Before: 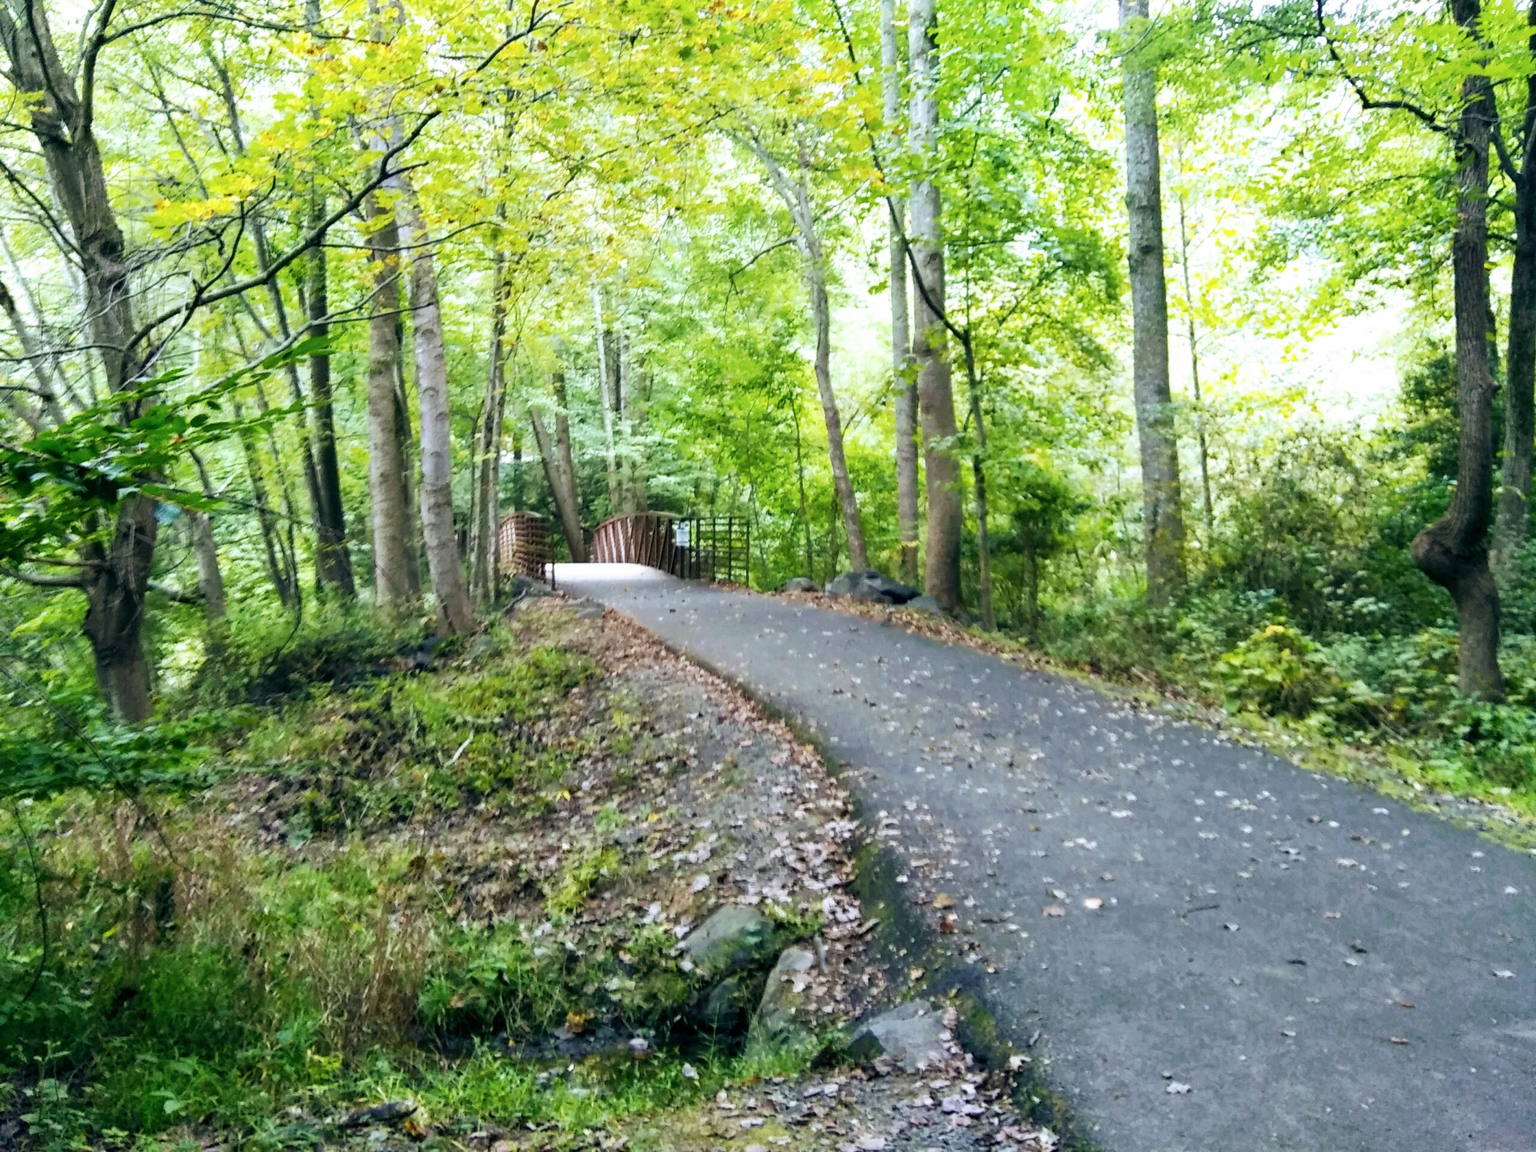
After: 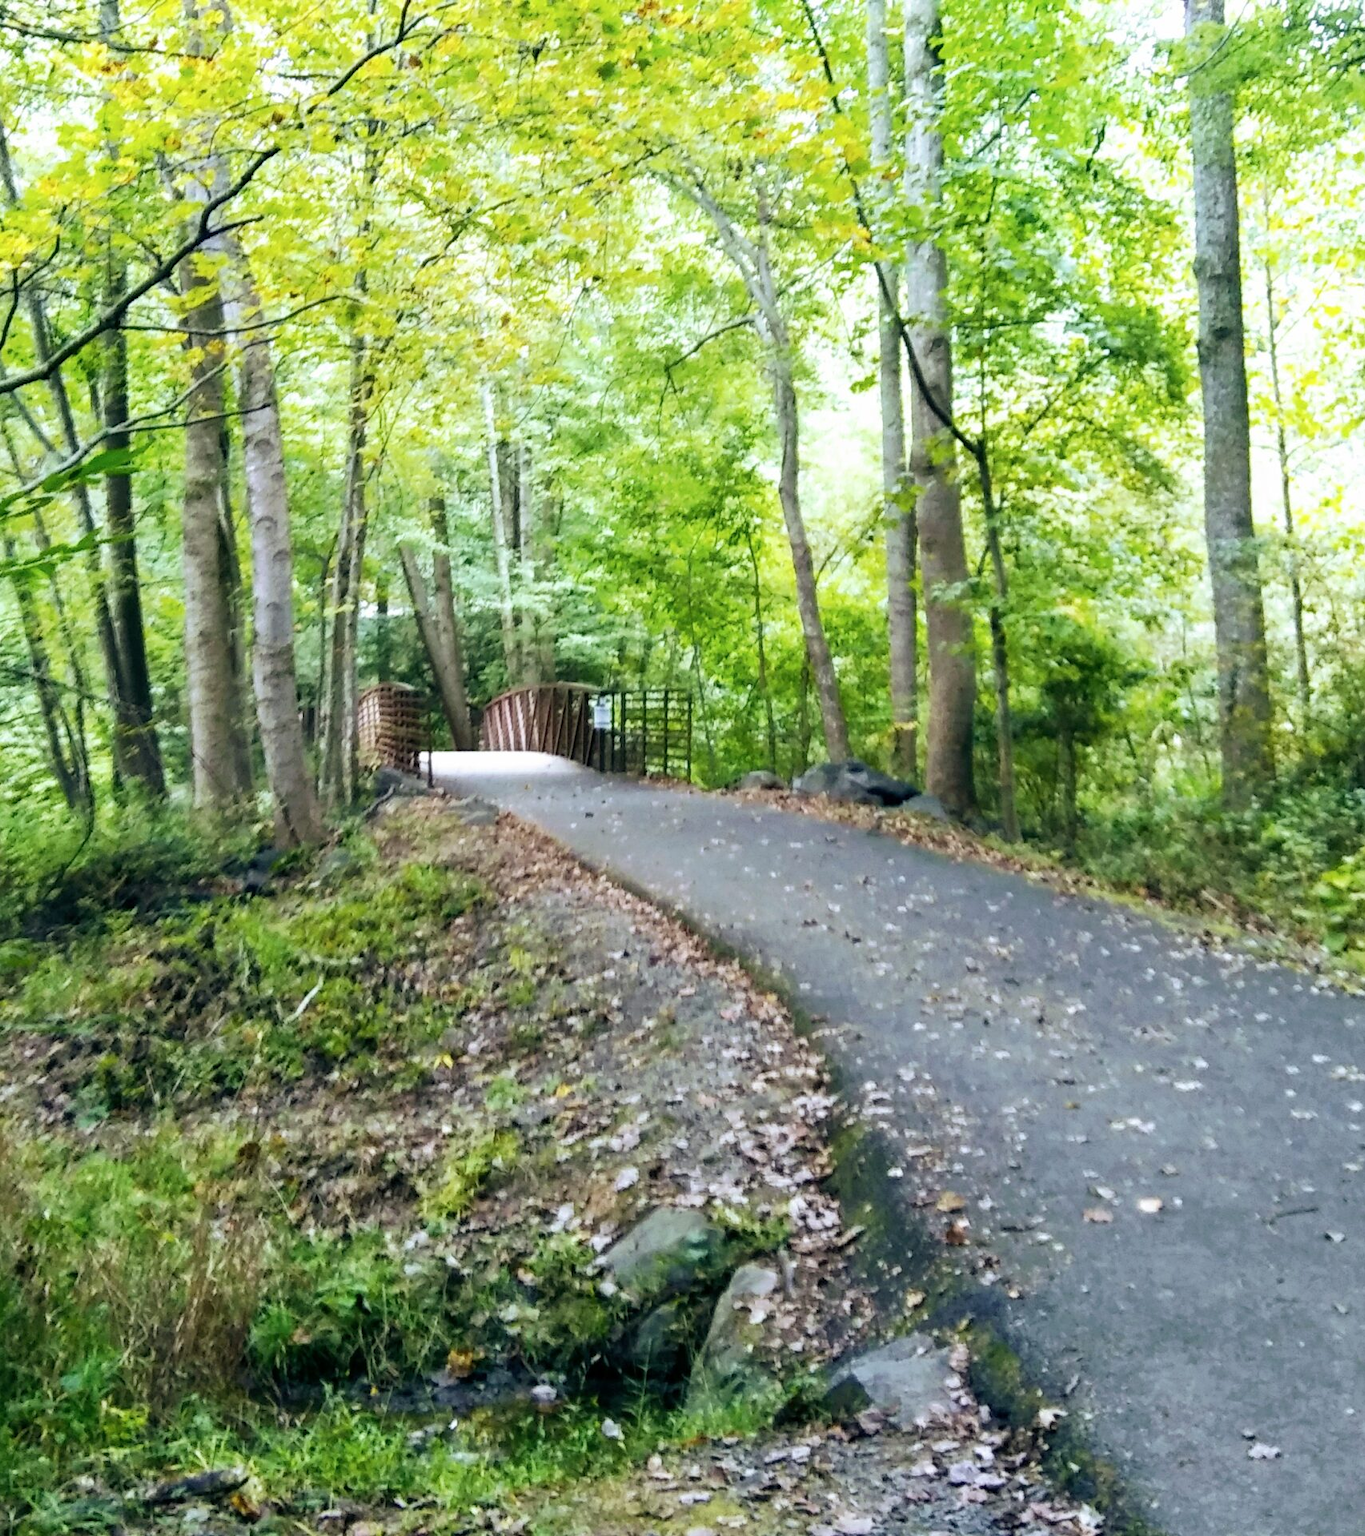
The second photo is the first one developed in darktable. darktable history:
crop and rotate: left 15.055%, right 18.278%
exposure: compensate highlight preservation false
